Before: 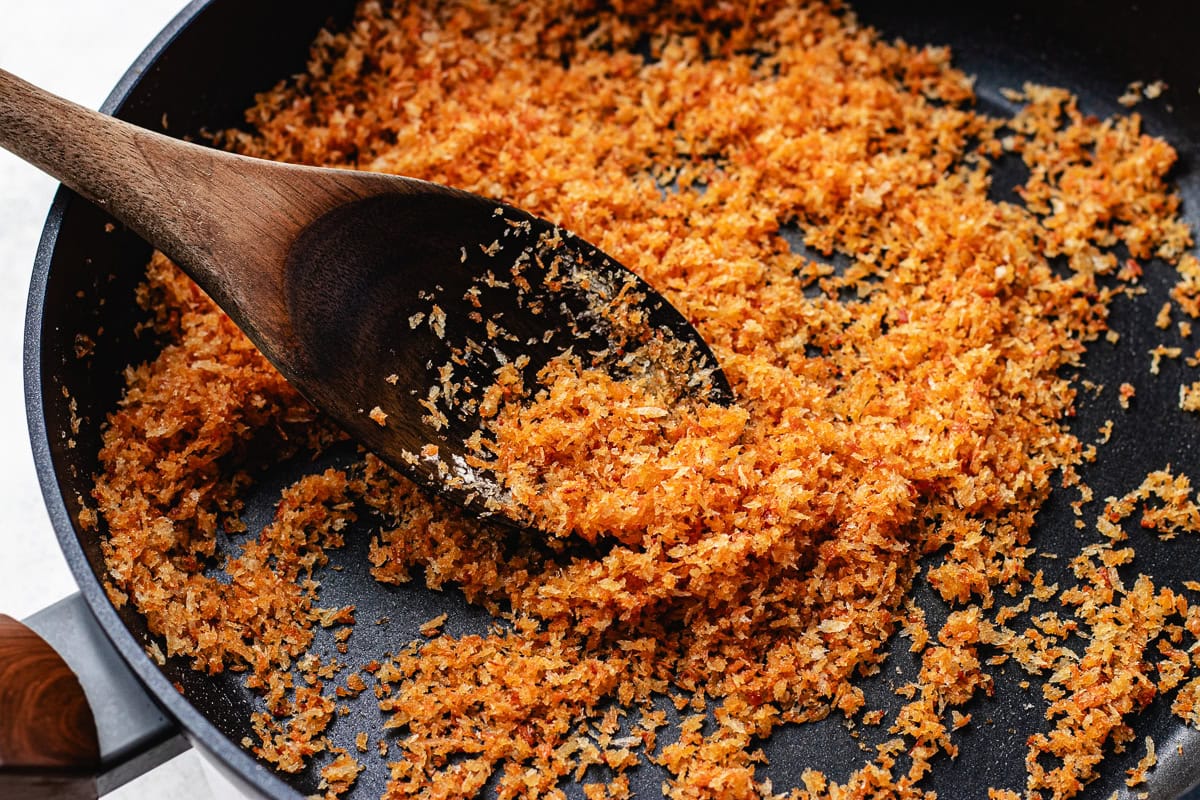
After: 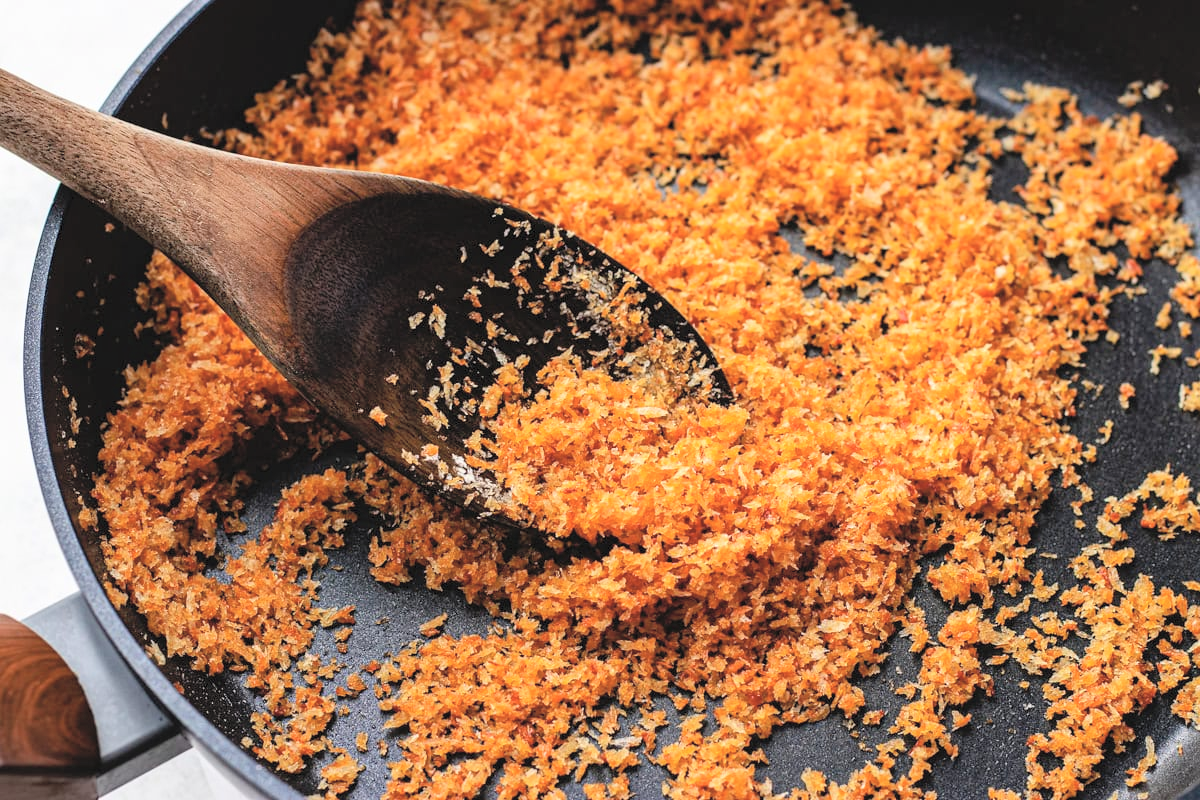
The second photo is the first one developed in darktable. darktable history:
contrast brightness saturation: brightness 0.28
rotate and perspective: crop left 0, crop top 0
